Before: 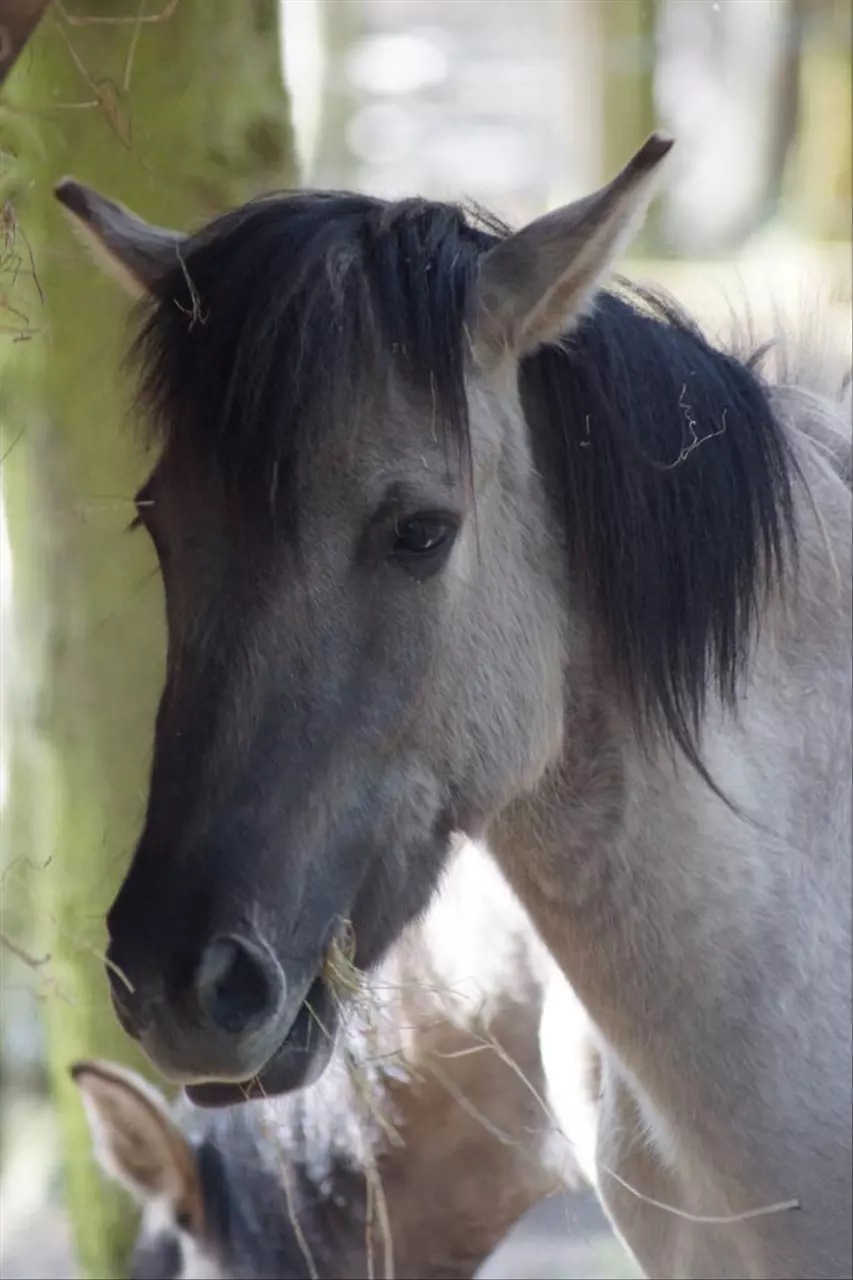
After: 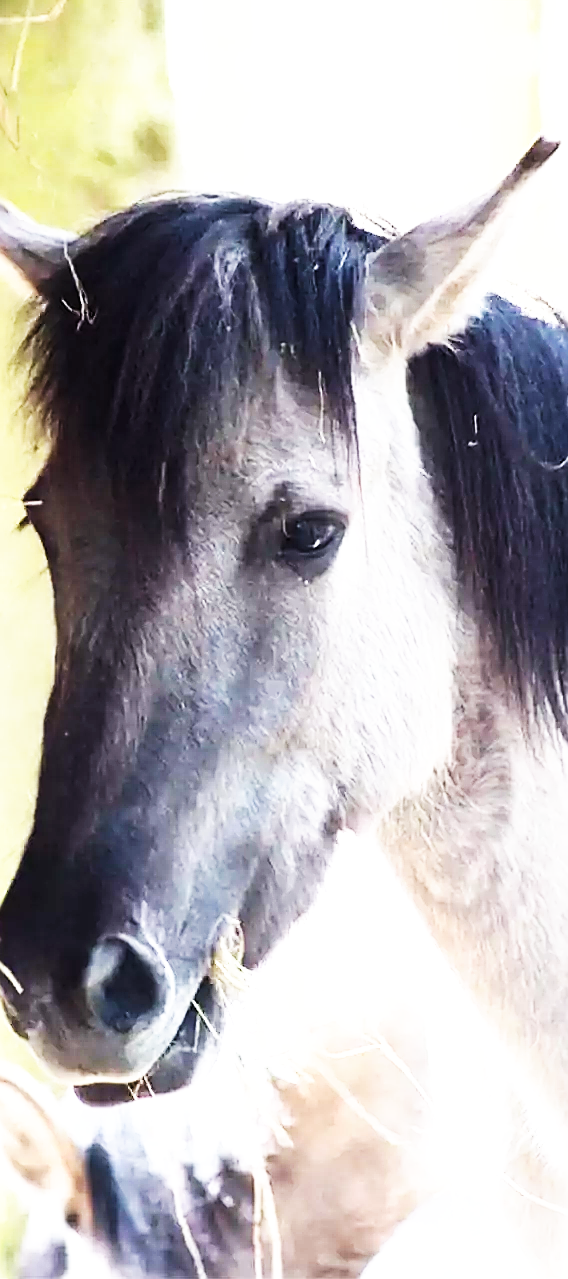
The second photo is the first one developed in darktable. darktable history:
fill light: on, module defaults
crop and rotate: left 13.342%, right 19.991%
exposure: exposure 1.089 EV, compensate highlight preservation false
base curve: curves: ch0 [(0, 0) (0.007, 0.004) (0.027, 0.03) (0.046, 0.07) (0.207, 0.54) (0.442, 0.872) (0.673, 0.972) (1, 1)], preserve colors none
tone equalizer: -8 EV -0.75 EV, -7 EV -0.7 EV, -6 EV -0.6 EV, -5 EV -0.4 EV, -3 EV 0.4 EV, -2 EV 0.6 EV, -1 EV 0.7 EV, +0 EV 0.75 EV, edges refinement/feathering 500, mask exposure compensation -1.57 EV, preserve details no
white balance: emerald 1
sharpen: radius 1.4, amount 1.25, threshold 0.7
